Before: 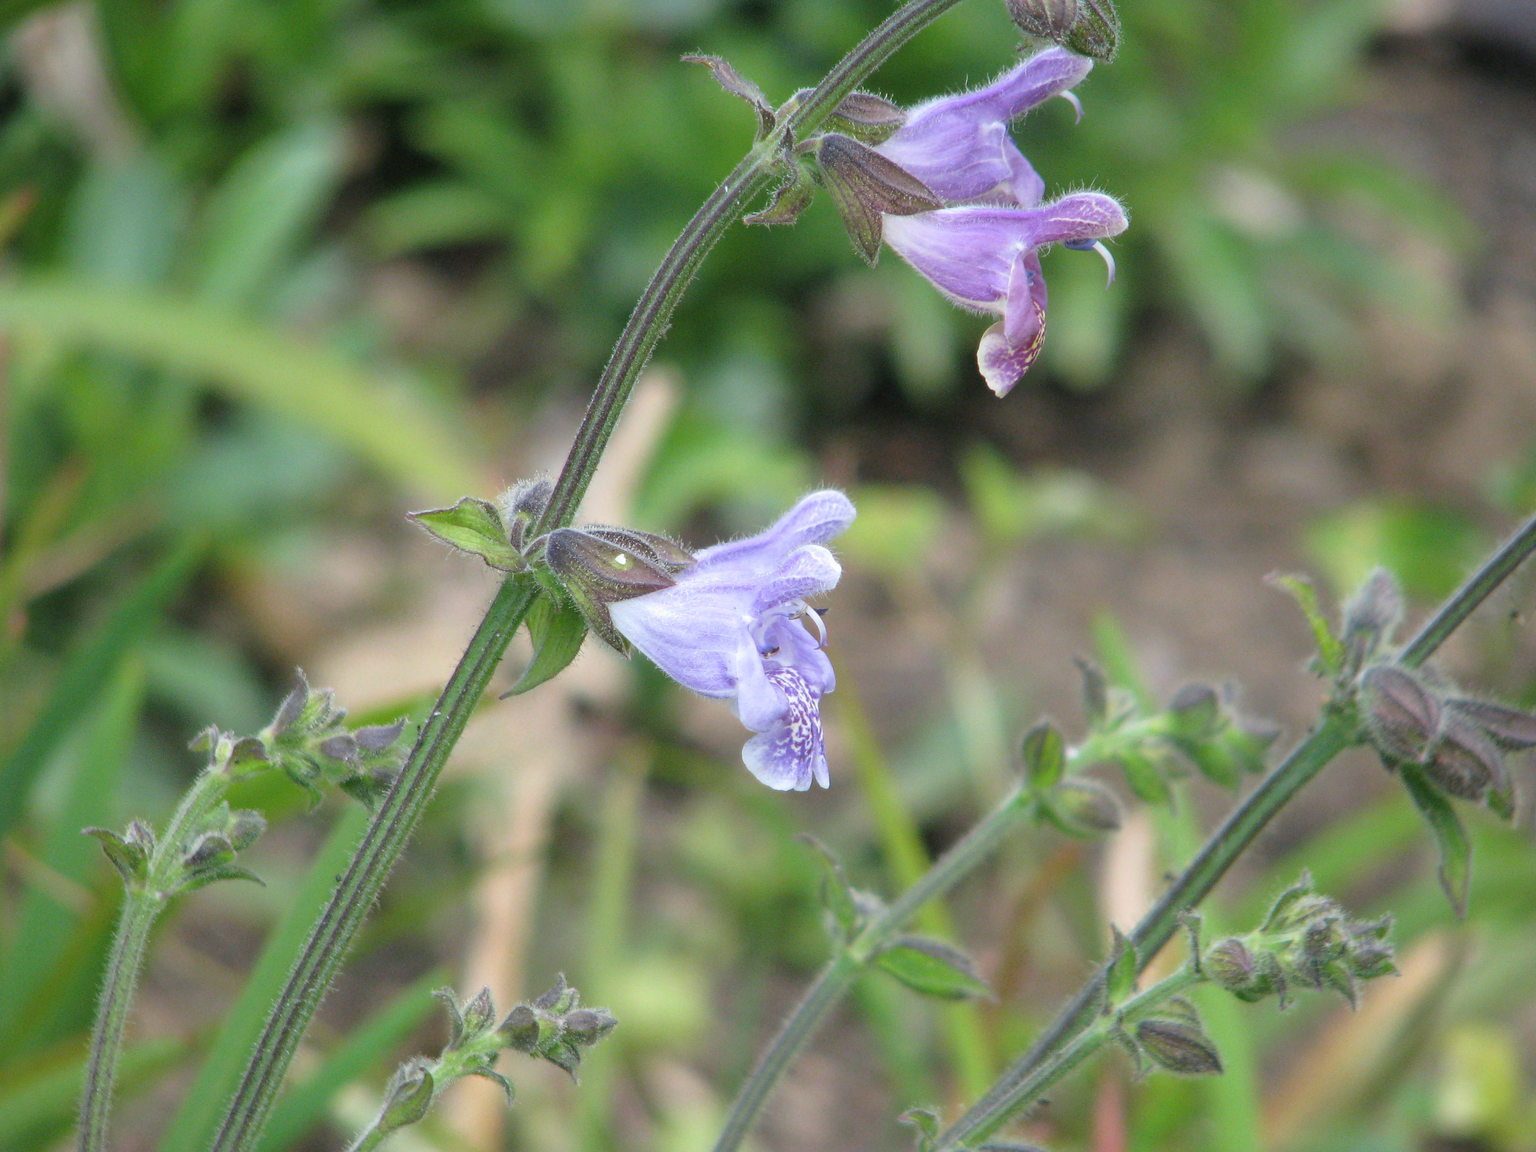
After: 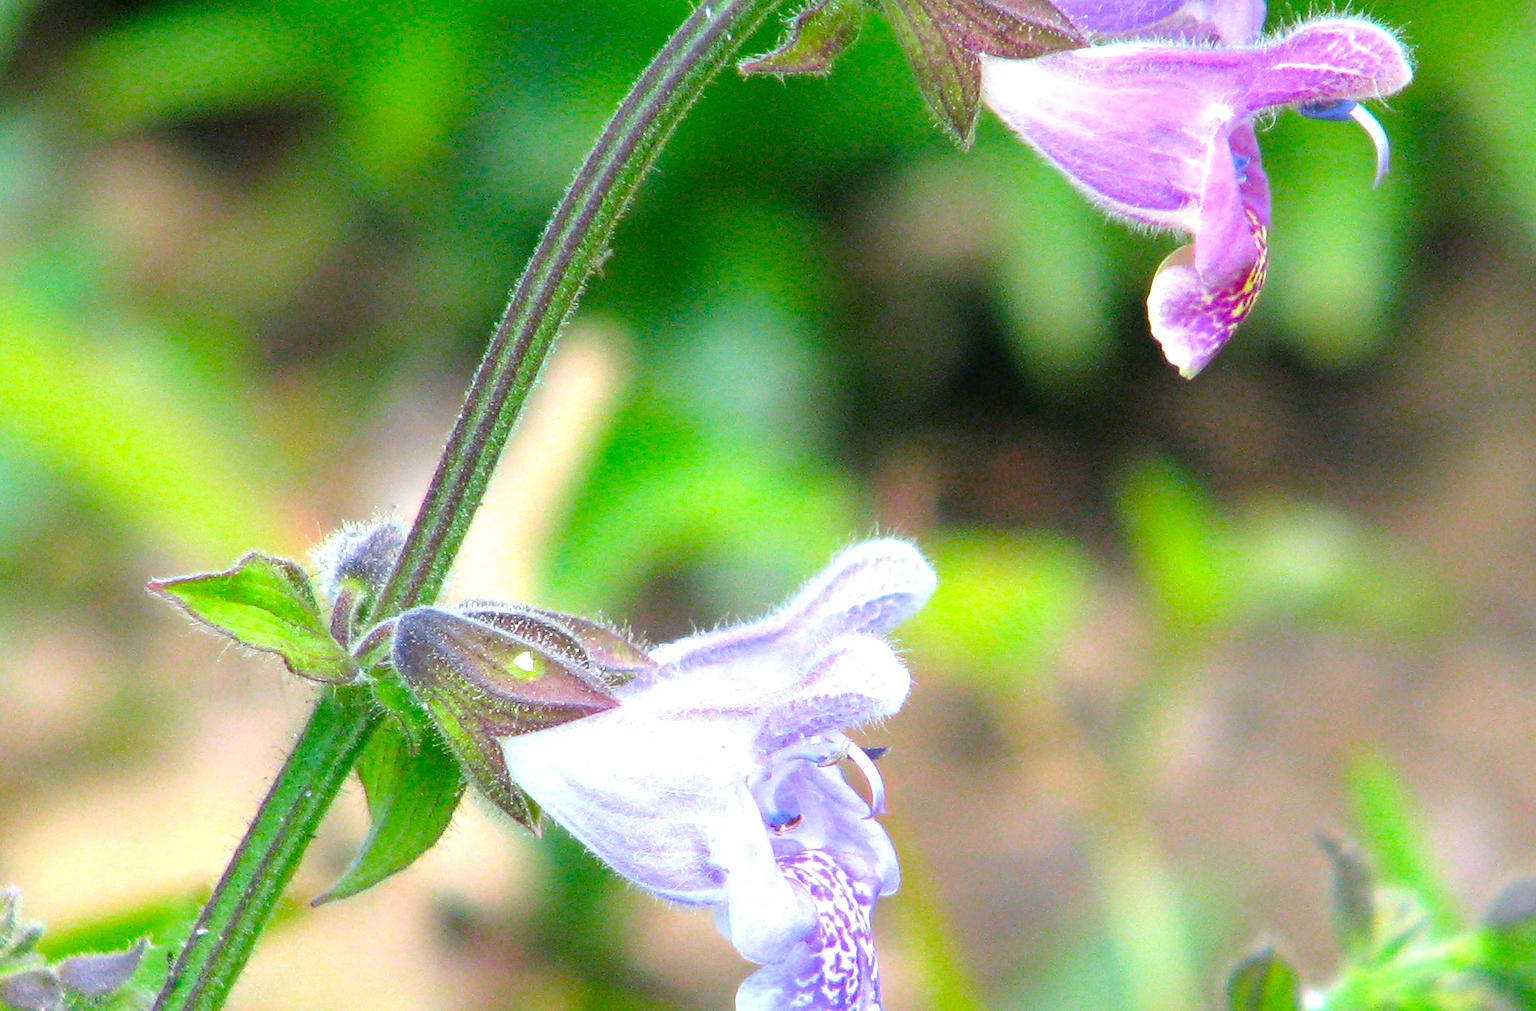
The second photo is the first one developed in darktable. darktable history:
tone equalizer: -8 EV -0.726 EV, -7 EV -0.717 EV, -6 EV -0.63 EV, -5 EV -0.417 EV, -3 EV 0.379 EV, -2 EV 0.6 EV, -1 EV 0.7 EV, +0 EV 0.723 EV
crop: left 20.957%, top 15.794%, right 21.929%, bottom 34.051%
color correction: highlights b* -0.062, saturation 1.78
